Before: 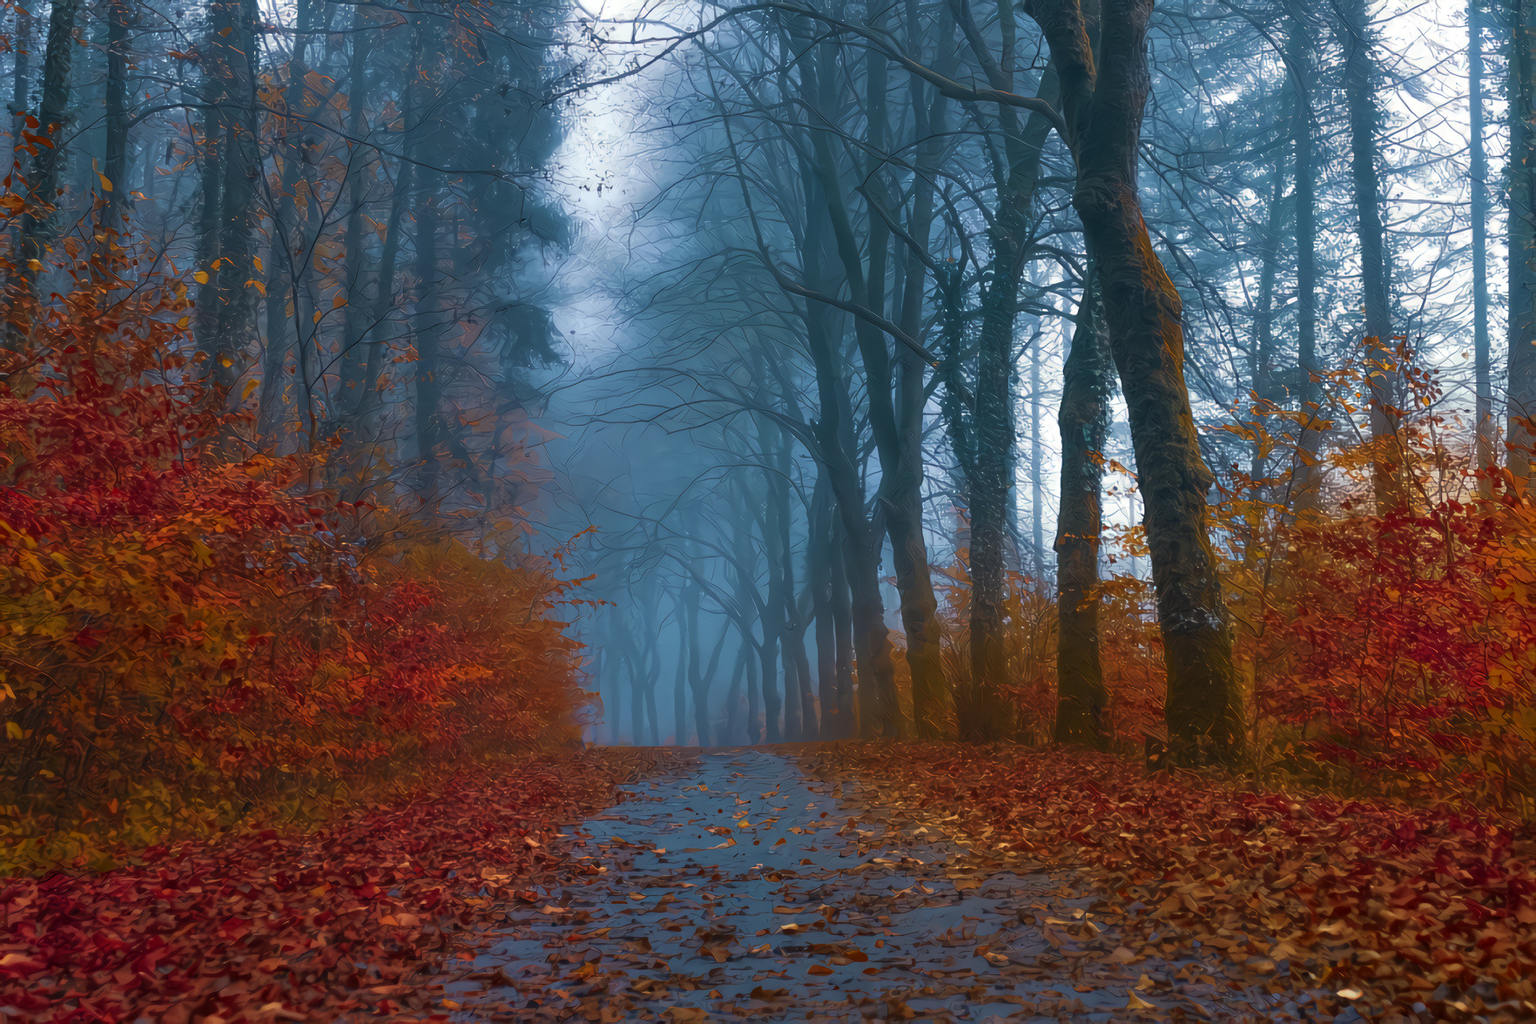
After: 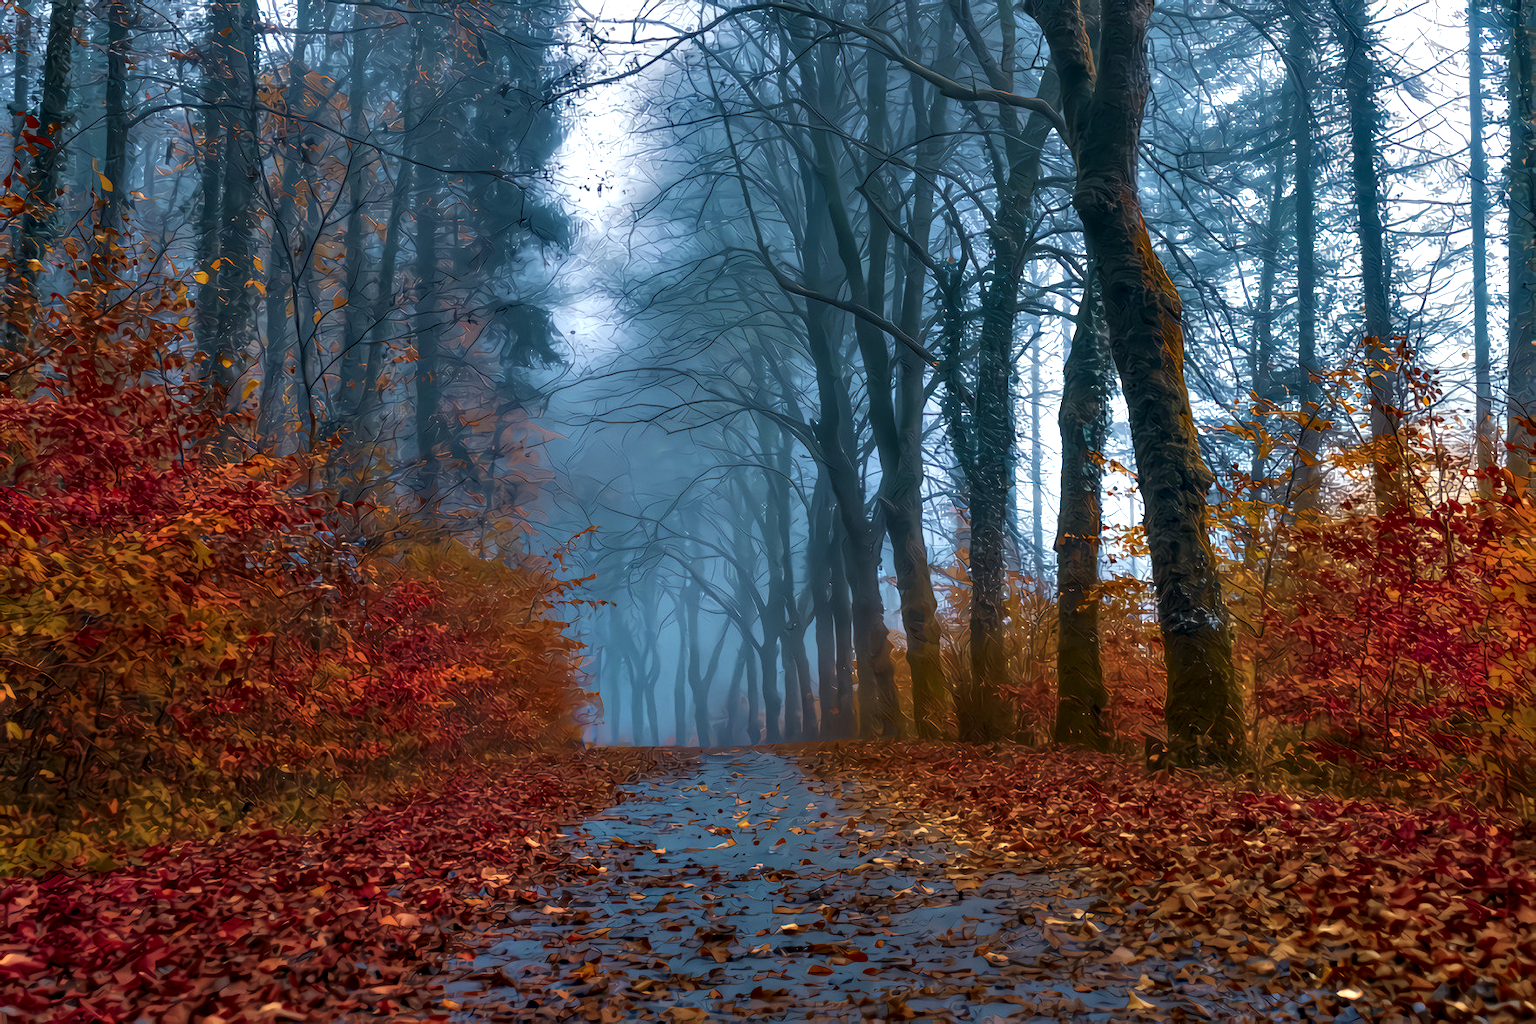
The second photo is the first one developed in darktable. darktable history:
local contrast: on, module defaults
contrast equalizer: octaves 7, y [[0.6 ×6], [0.55 ×6], [0 ×6], [0 ×6], [0 ×6]]
